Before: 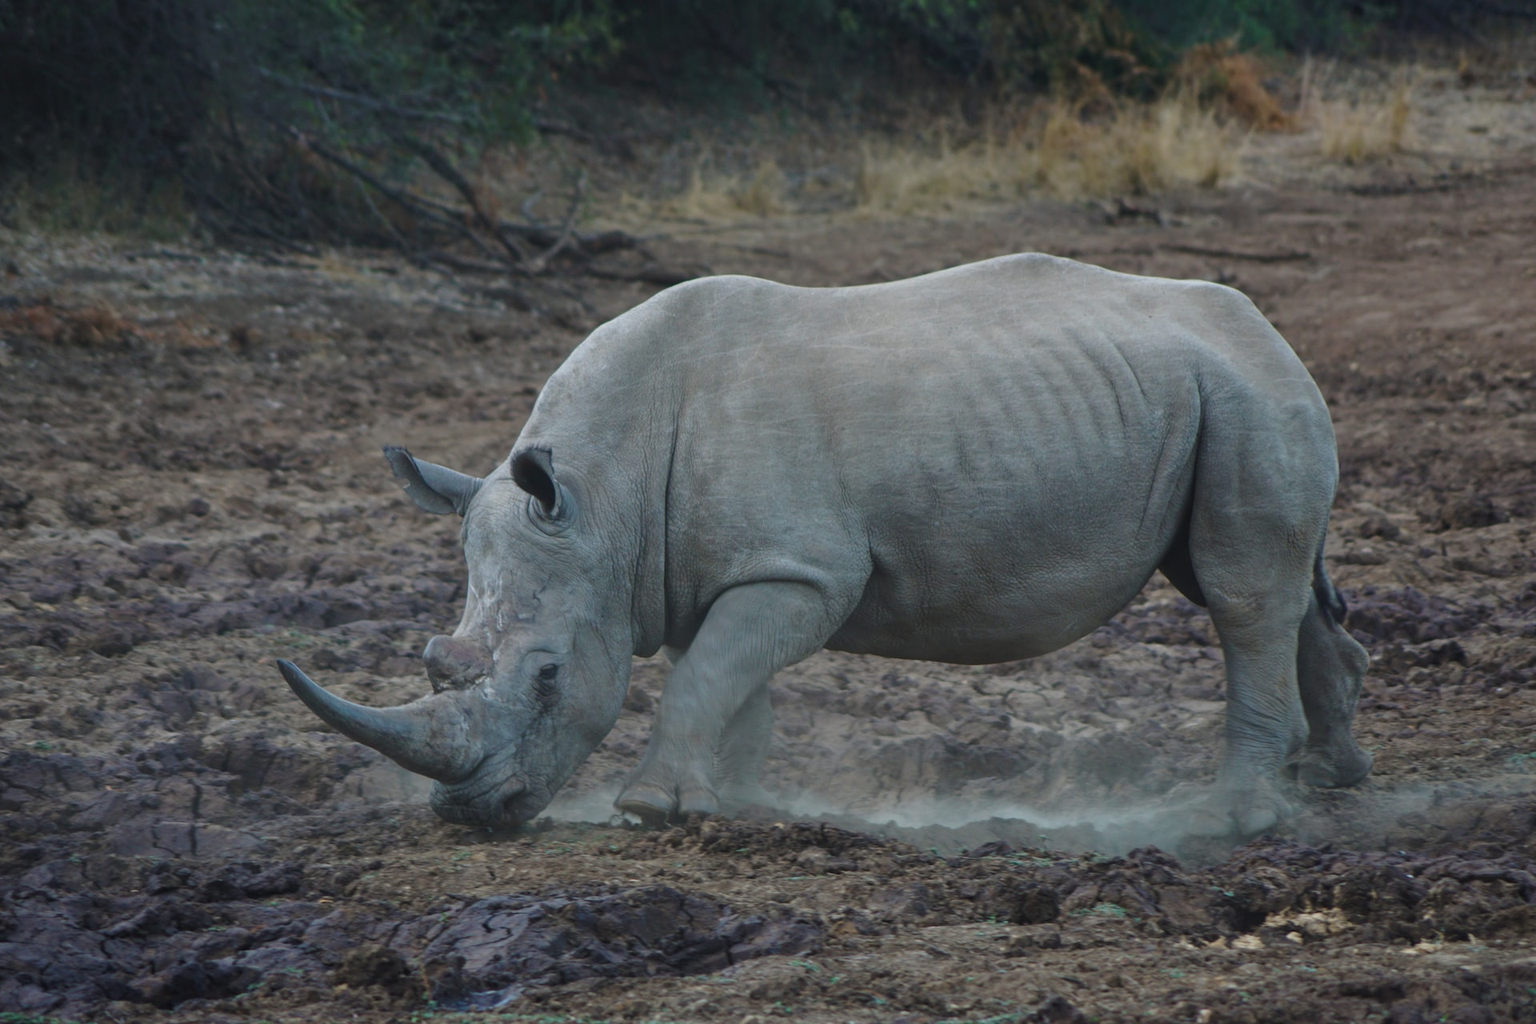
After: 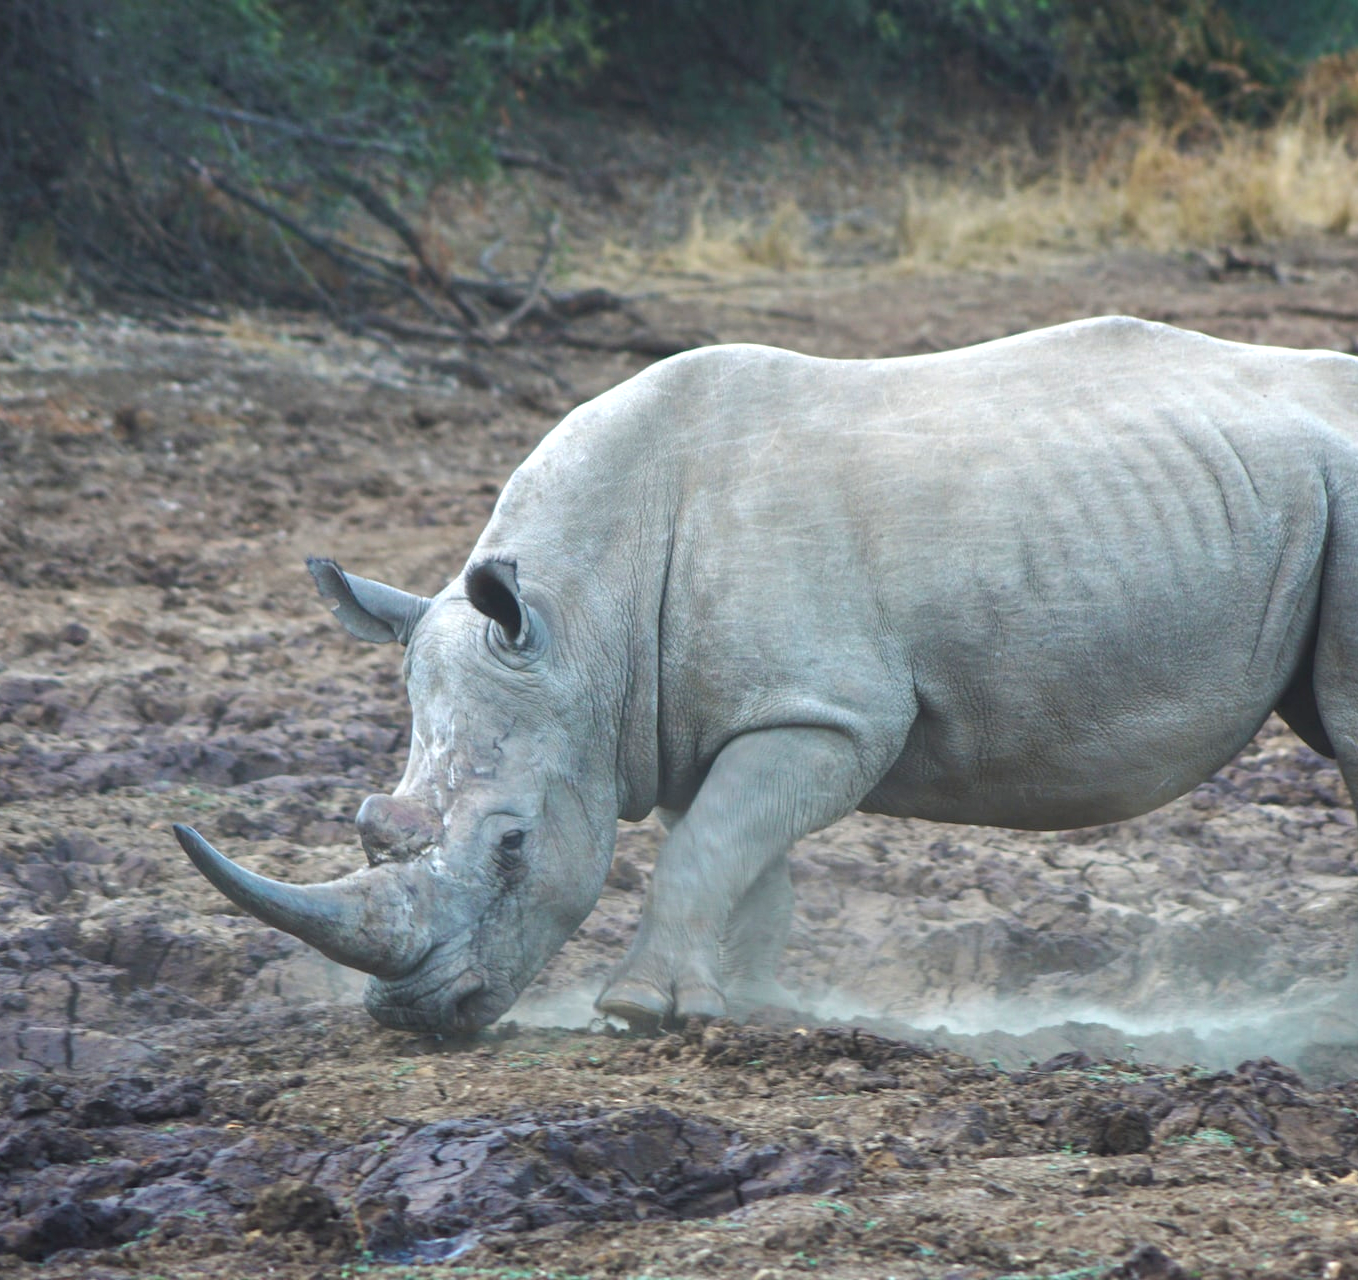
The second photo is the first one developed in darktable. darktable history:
exposure: black level correction 0, exposure 1.199 EV, compensate exposure bias true, compensate highlight preservation false
crop and rotate: left 9.033%, right 20.195%
